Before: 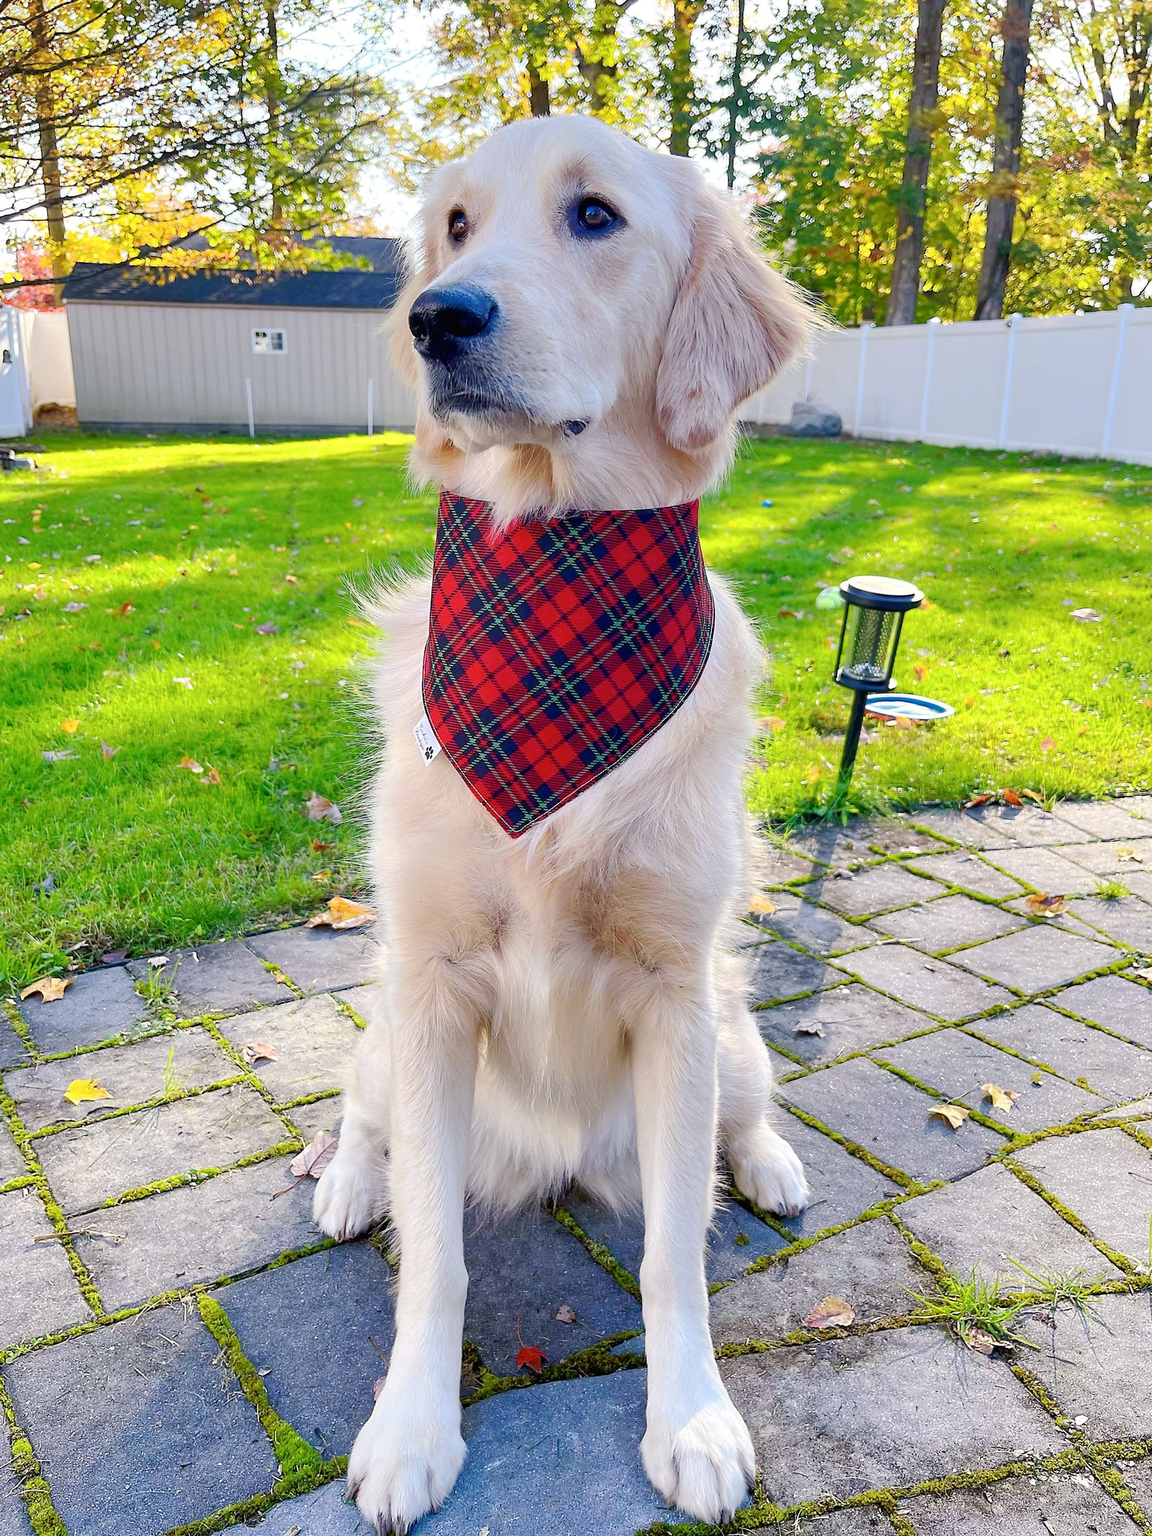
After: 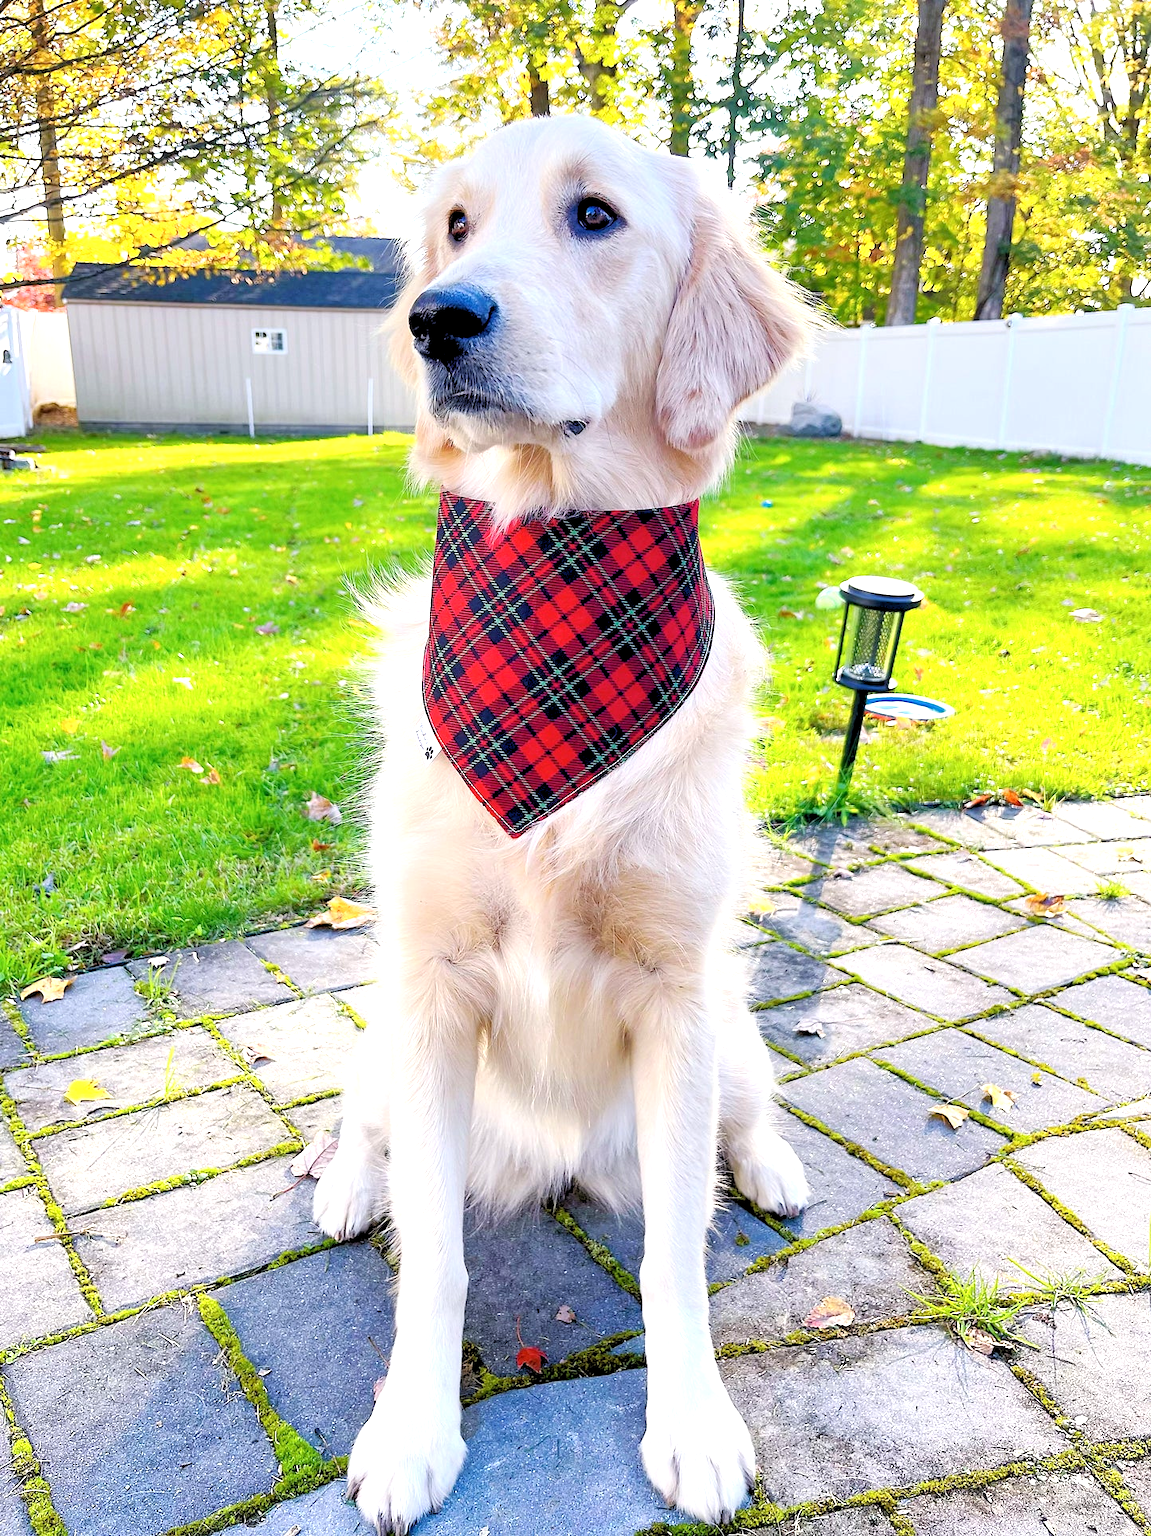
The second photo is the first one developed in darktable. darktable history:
rgb levels: levels [[0.013, 0.434, 0.89], [0, 0.5, 1], [0, 0.5, 1]]
exposure: exposure 0.496 EV, compensate highlight preservation false
